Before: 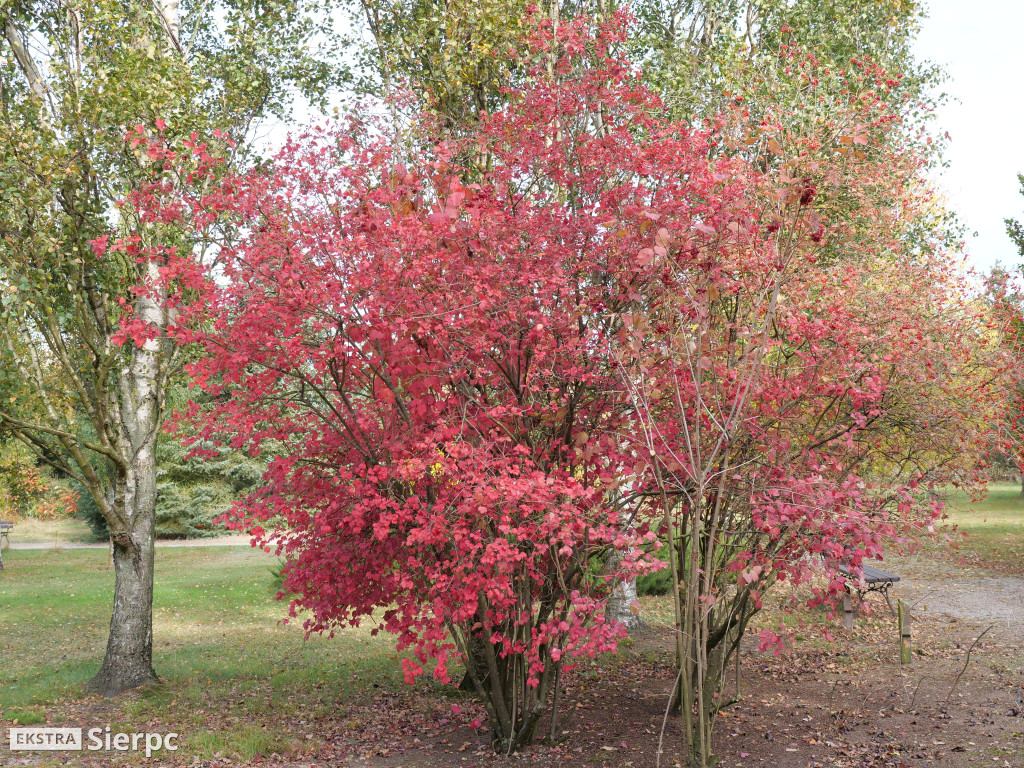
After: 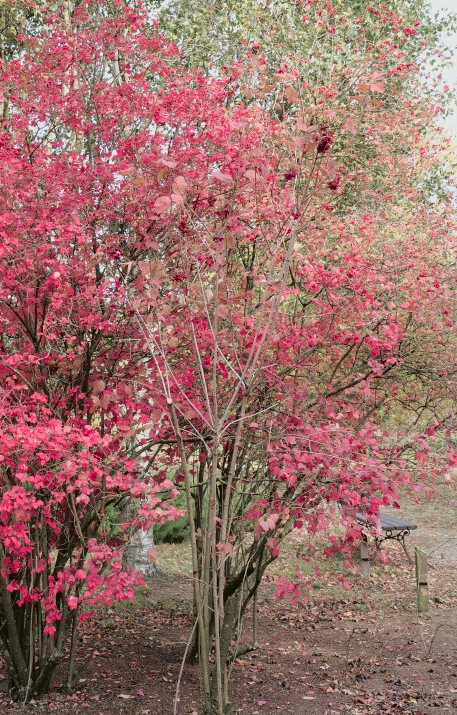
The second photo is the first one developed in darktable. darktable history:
tone curve: curves: ch0 [(0, 0.009) (0.105, 0.069) (0.195, 0.154) (0.289, 0.278) (0.384, 0.391) (0.513, 0.53) (0.66, 0.667) (0.895, 0.863) (1, 0.919)]; ch1 [(0, 0) (0.161, 0.092) (0.35, 0.33) (0.403, 0.395) (0.456, 0.469) (0.502, 0.499) (0.519, 0.514) (0.576, 0.587) (0.642, 0.645) (0.701, 0.742) (1, 0.942)]; ch2 [(0, 0) (0.371, 0.362) (0.437, 0.437) (0.501, 0.5) (0.53, 0.528) (0.569, 0.551) (0.619, 0.58) (0.883, 0.752) (1, 0.929)], color space Lab, independent channels, preserve colors none
crop: left 47.244%, top 6.893%, right 8.118%
